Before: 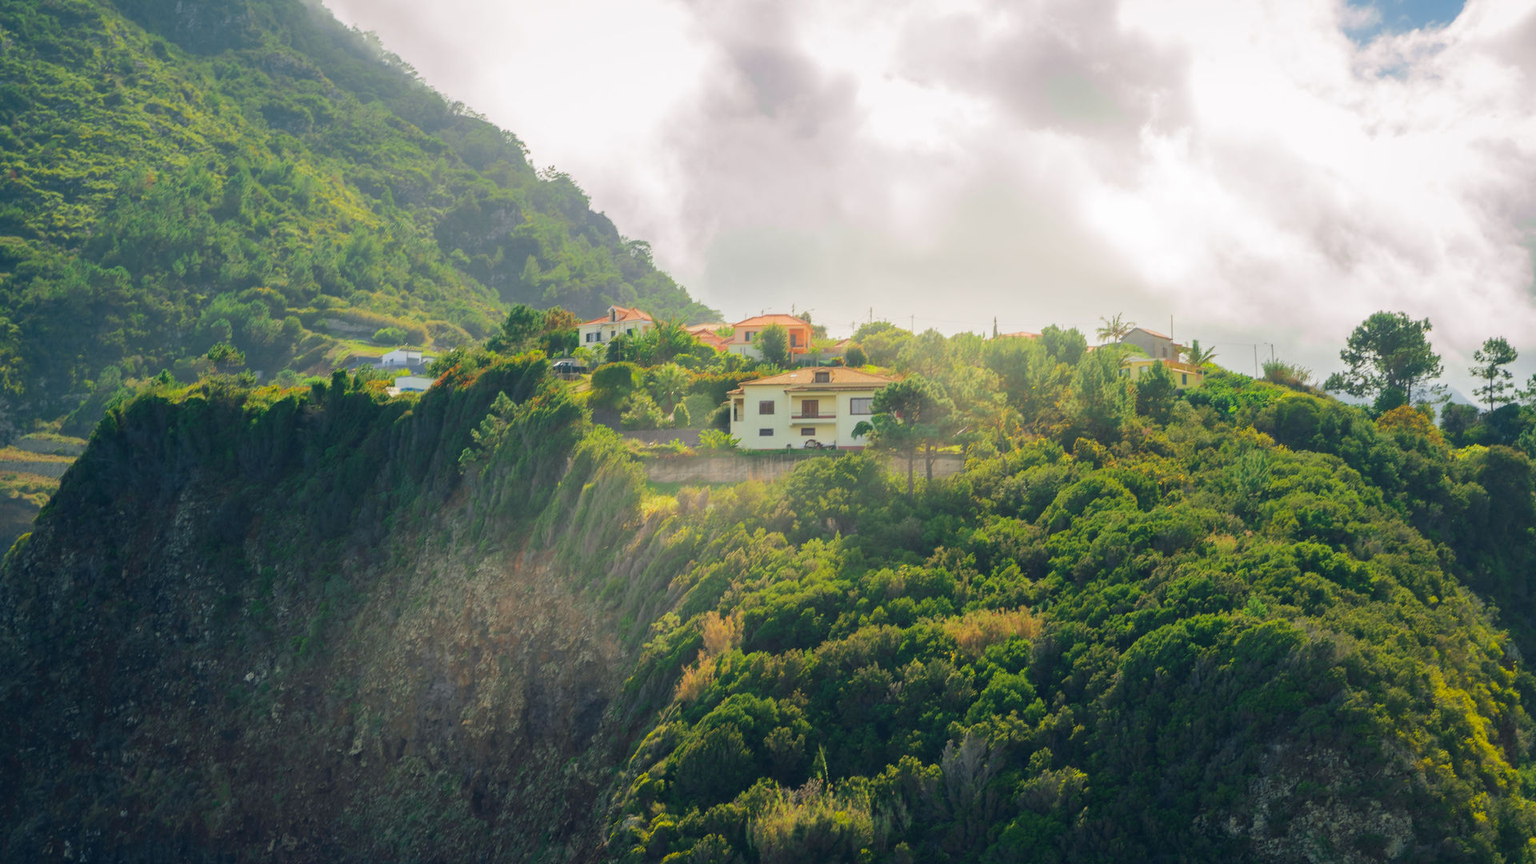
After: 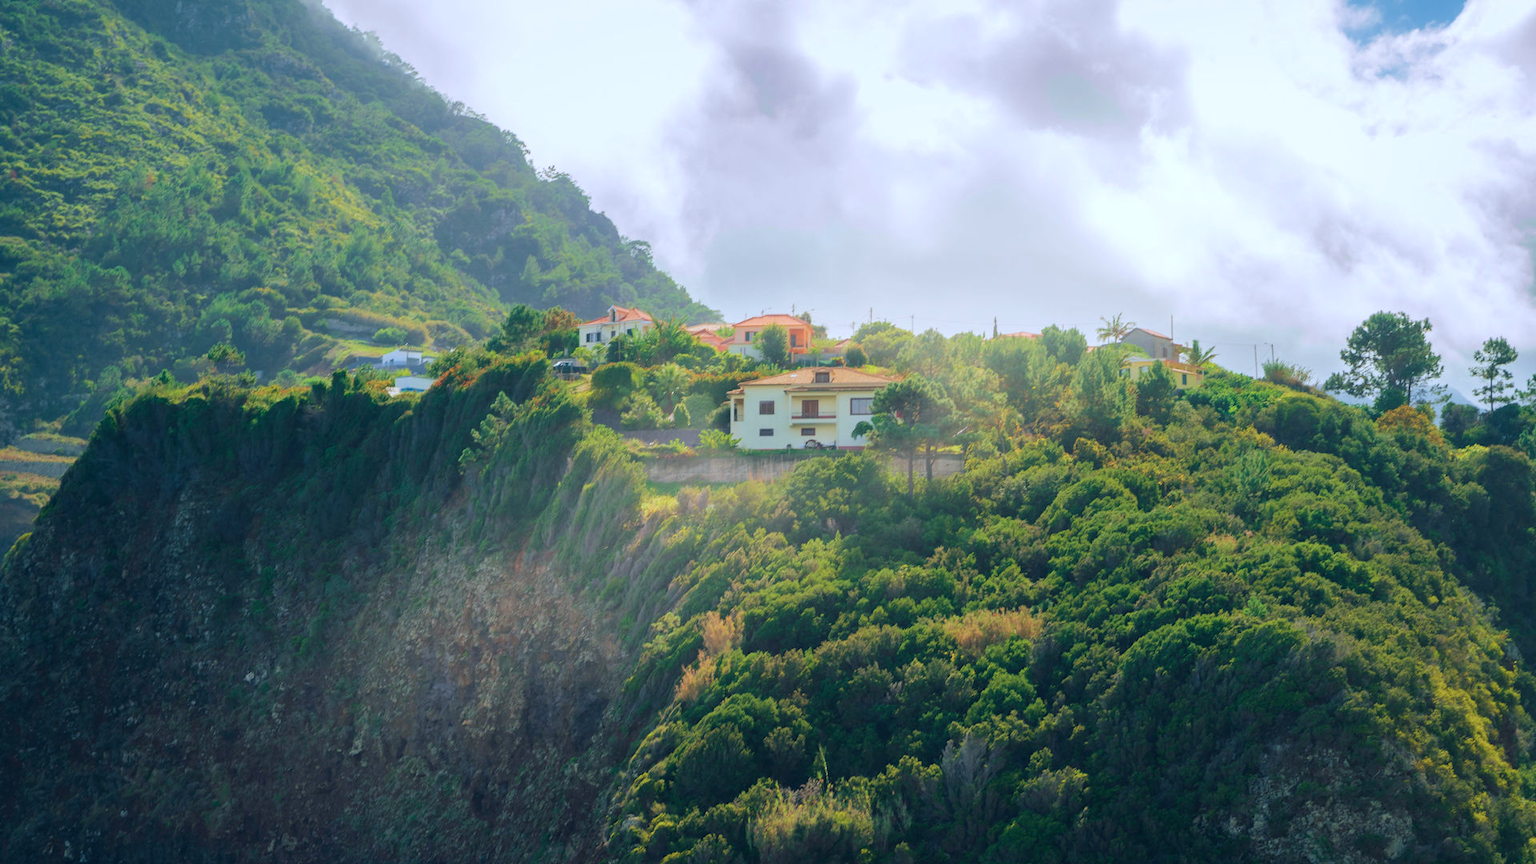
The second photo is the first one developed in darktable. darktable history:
velvia: strength 14.58%
color correction: highlights a* -1.96, highlights b* -18.48
